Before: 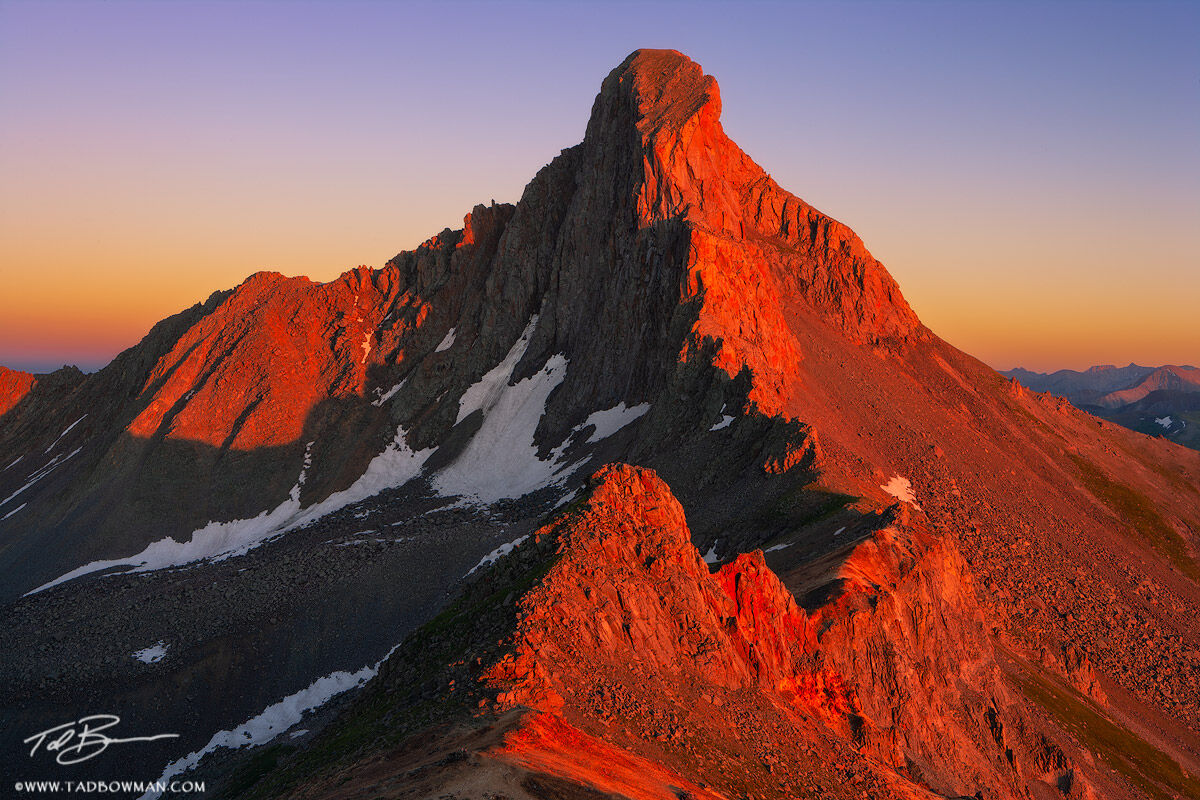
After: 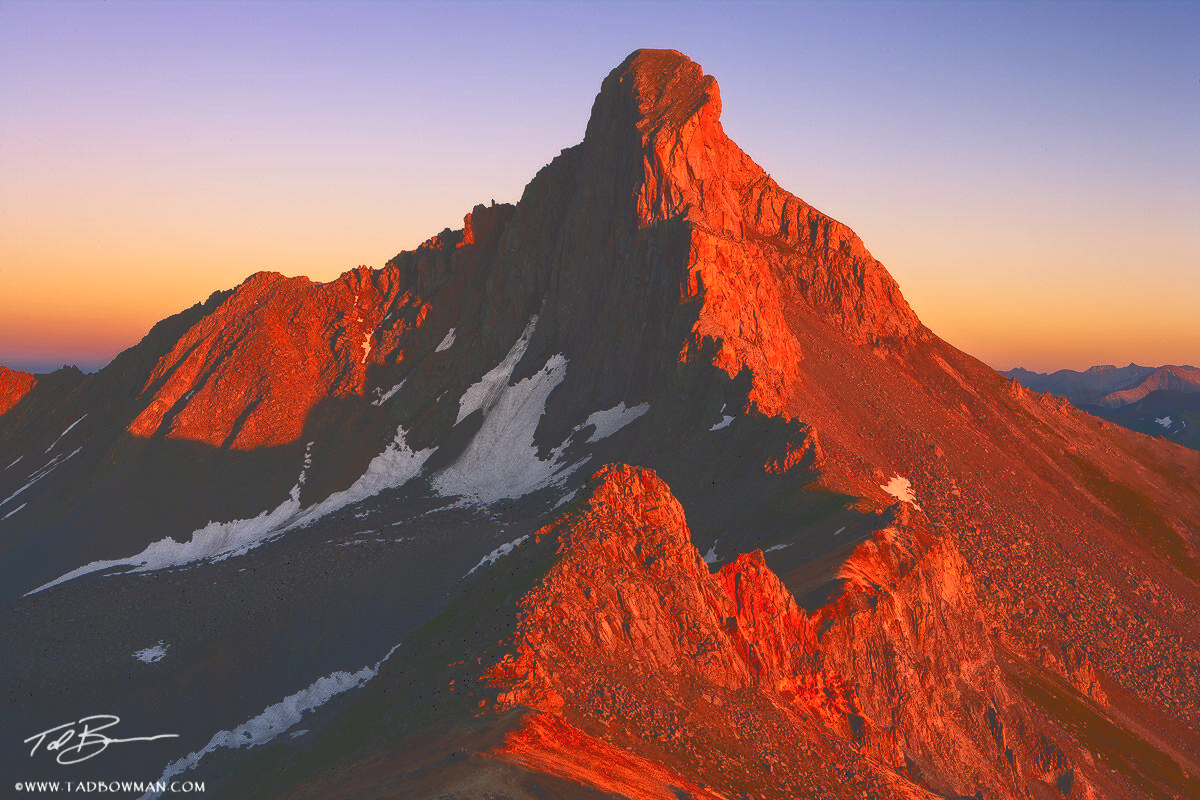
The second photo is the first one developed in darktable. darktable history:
tone curve: curves: ch0 [(0, 0) (0.003, 0.24) (0.011, 0.24) (0.025, 0.24) (0.044, 0.244) (0.069, 0.244) (0.1, 0.252) (0.136, 0.264) (0.177, 0.274) (0.224, 0.284) (0.277, 0.313) (0.335, 0.361) (0.399, 0.415) (0.468, 0.498) (0.543, 0.595) (0.623, 0.695) (0.709, 0.793) (0.801, 0.883) (0.898, 0.942) (1, 1)], color space Lab, independent channels, preserve colors none
